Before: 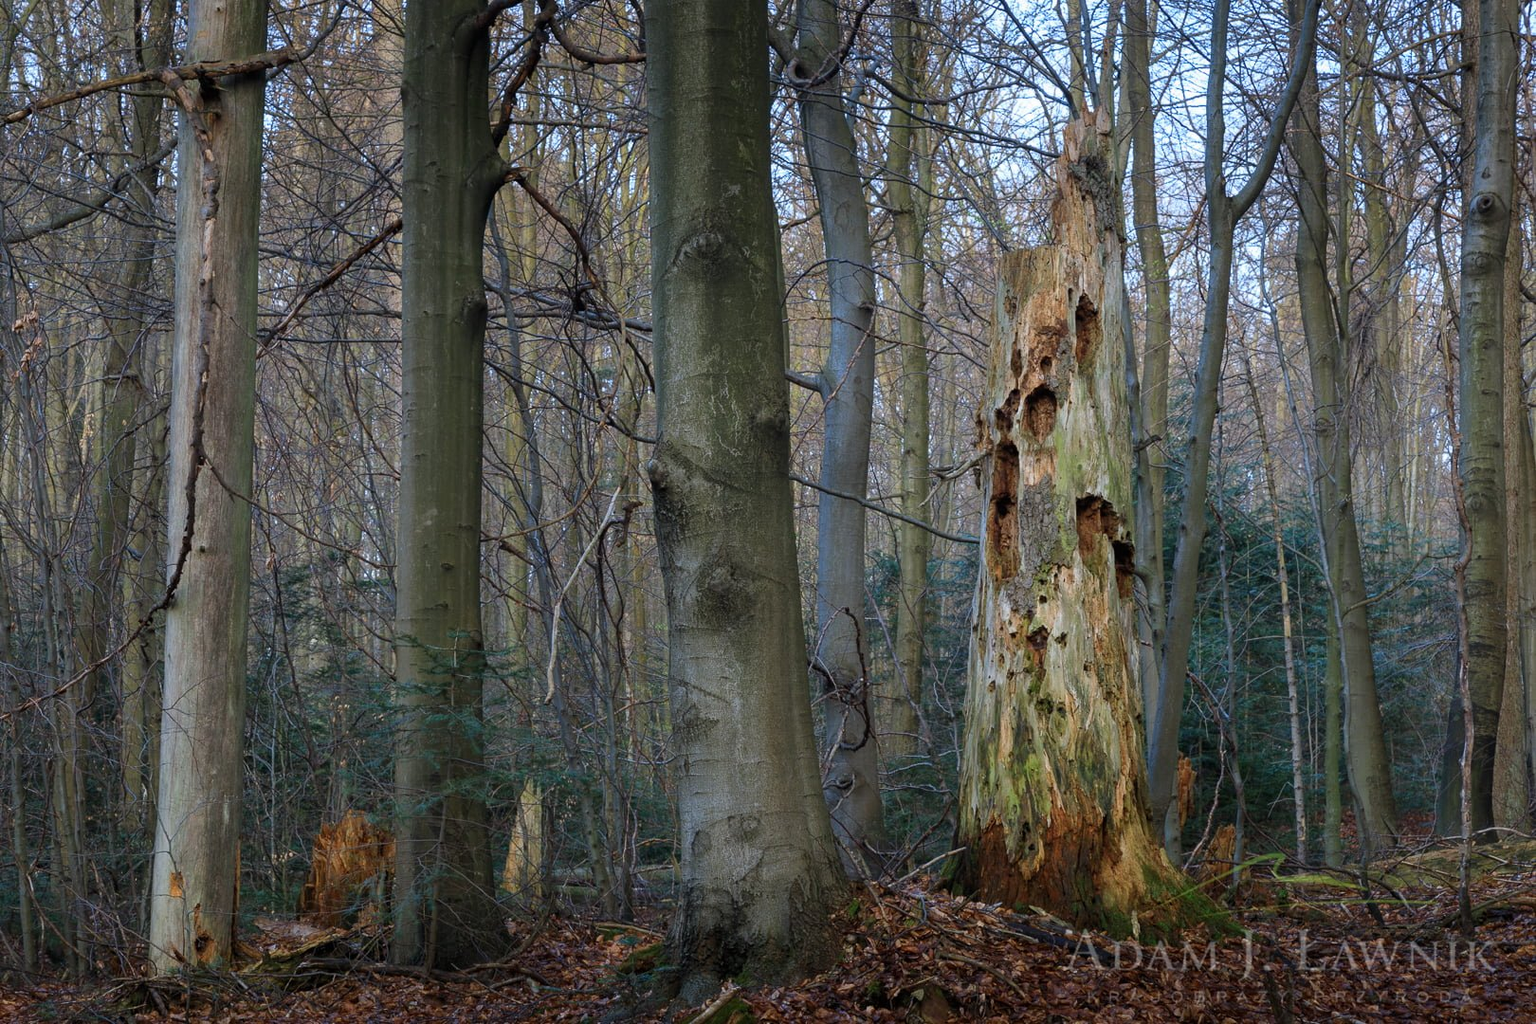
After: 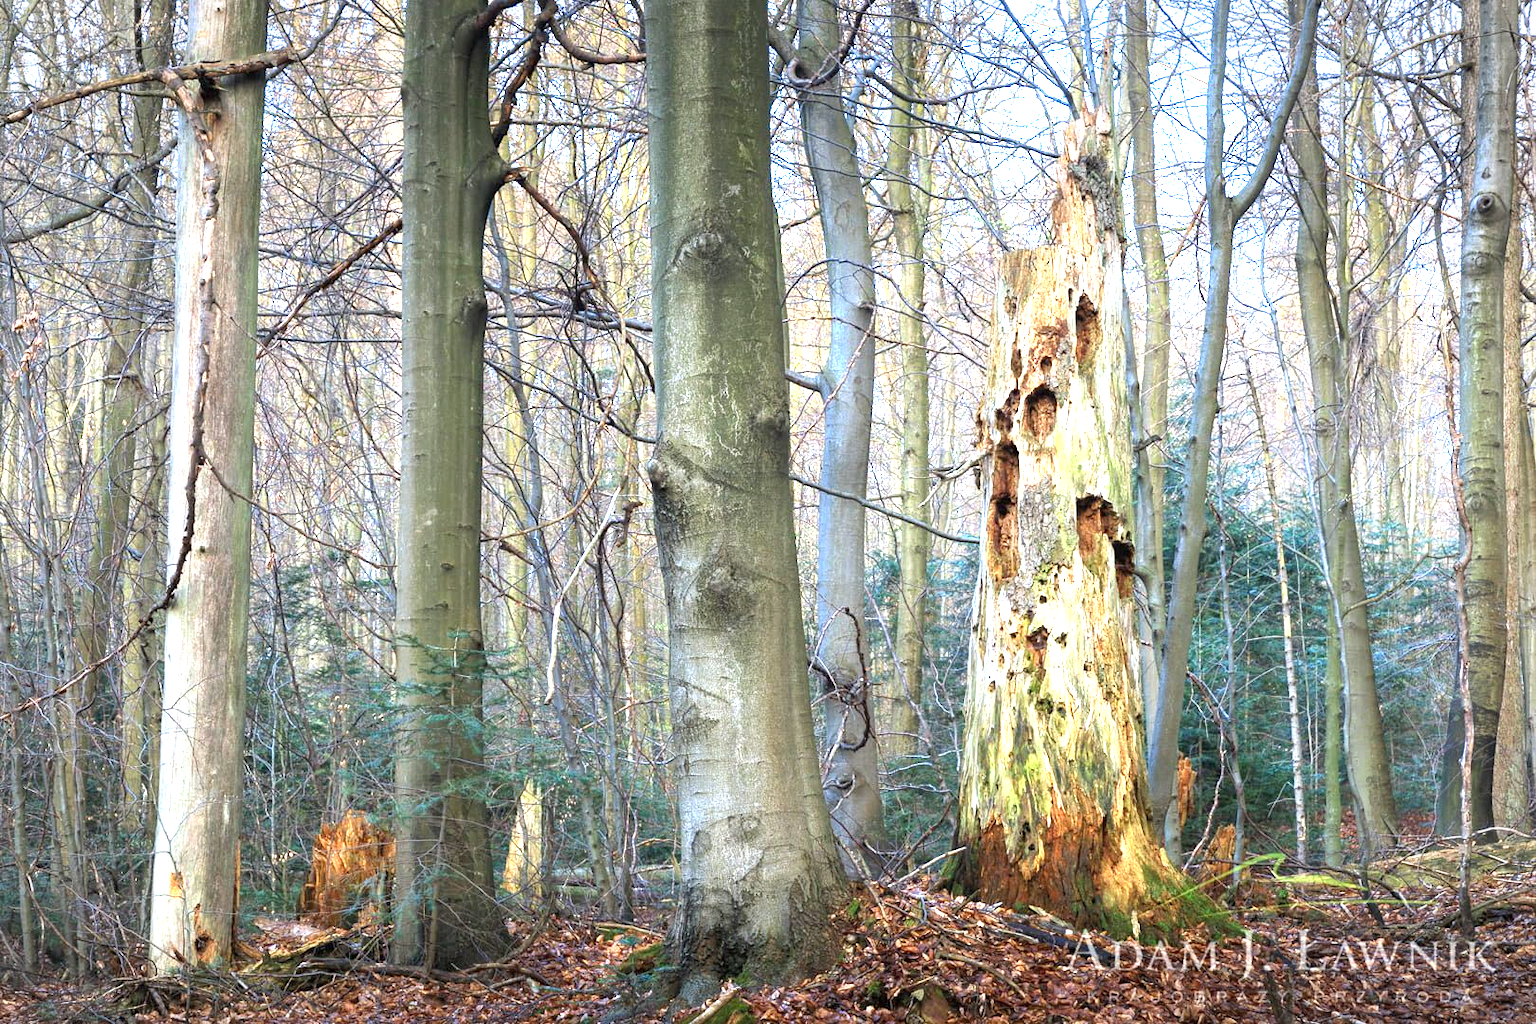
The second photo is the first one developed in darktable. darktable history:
exposure: exposure 2.199 EV, compensate exposure bias true, compensate highlight preservation false
vignetting: fall-off start 99.87%, brightness -0.212, width/height ratio 1.32, unbound false
